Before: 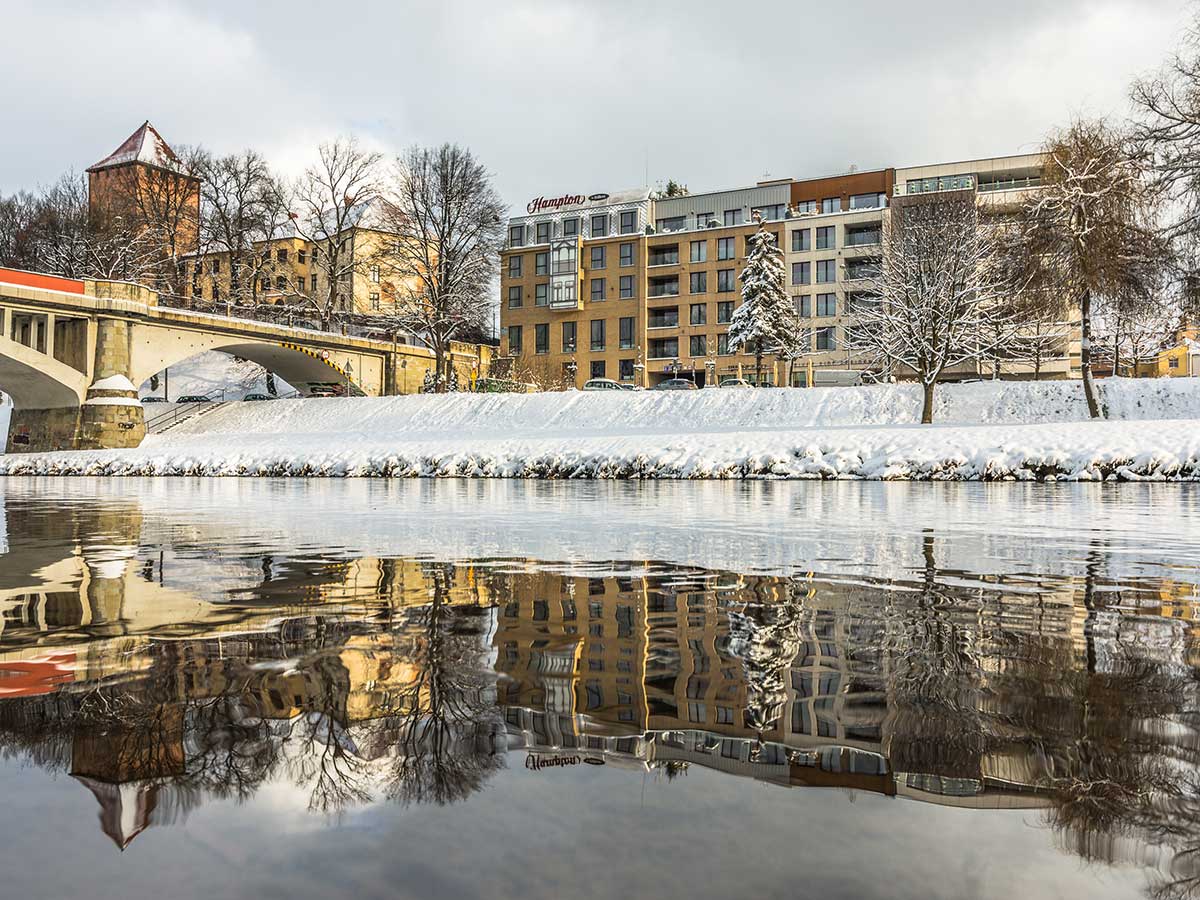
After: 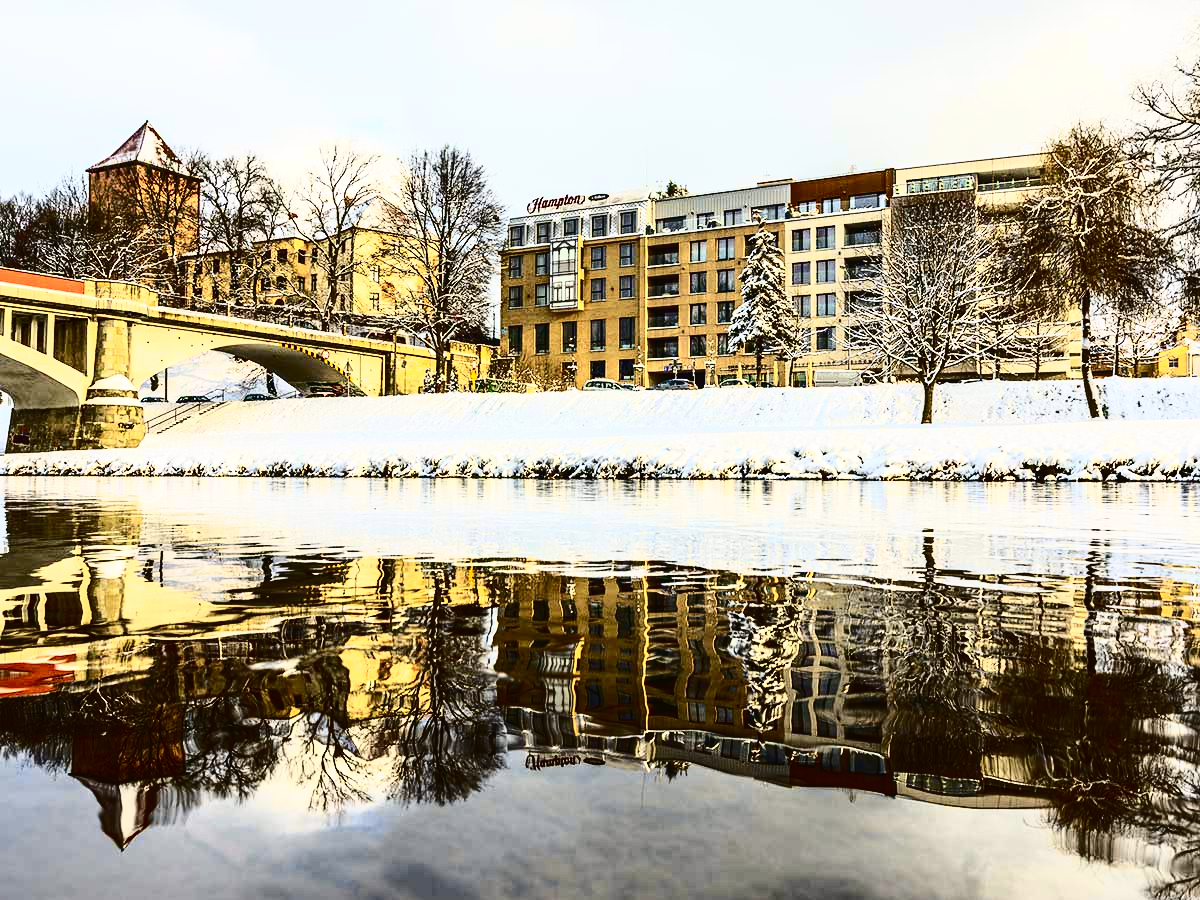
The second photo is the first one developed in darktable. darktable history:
tone curve: curves: ch0 [(0, 0.019) (0.078, 0.058) (0.223, 0.217) (0.424, 0.553) (0.631, 0.764) (0.816, 0.932) (1, 1)]; ch1 [(0, 0) (0.262, 0.227) (0.417, 0.386) (0.469, 0.467) (0.502, 0.503) (0.544, 0.548) (0.57, 0.579) (0.608, 0.62) (0.65, 0.68) (0.994, 0.987)]; ch2 [(0, 0) (0.262, 0.188) (0.5, 0.504) (0.553, 0.592) (0.599, 0.653) (1, 1)], color space Lab, independent channels, preserve colors none
contrast brightness saturation: contrast 0.32, brightness -0.08, saturation 0.17
